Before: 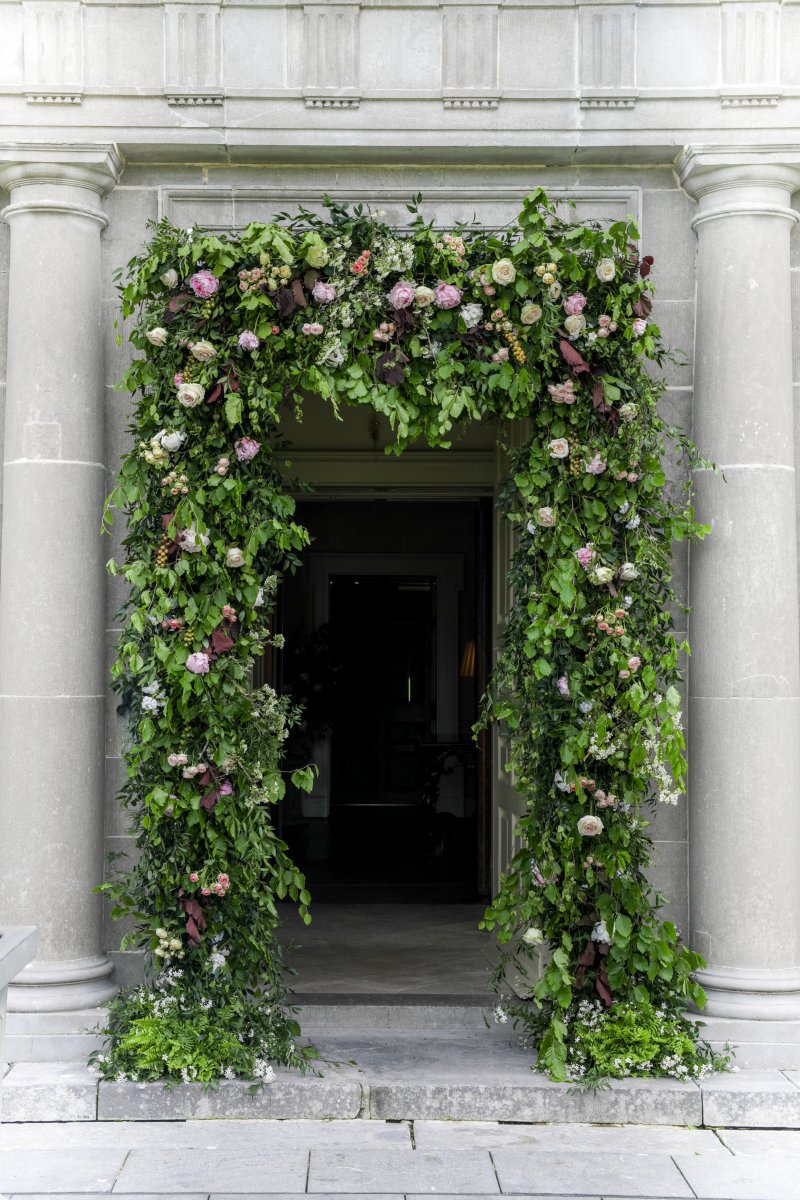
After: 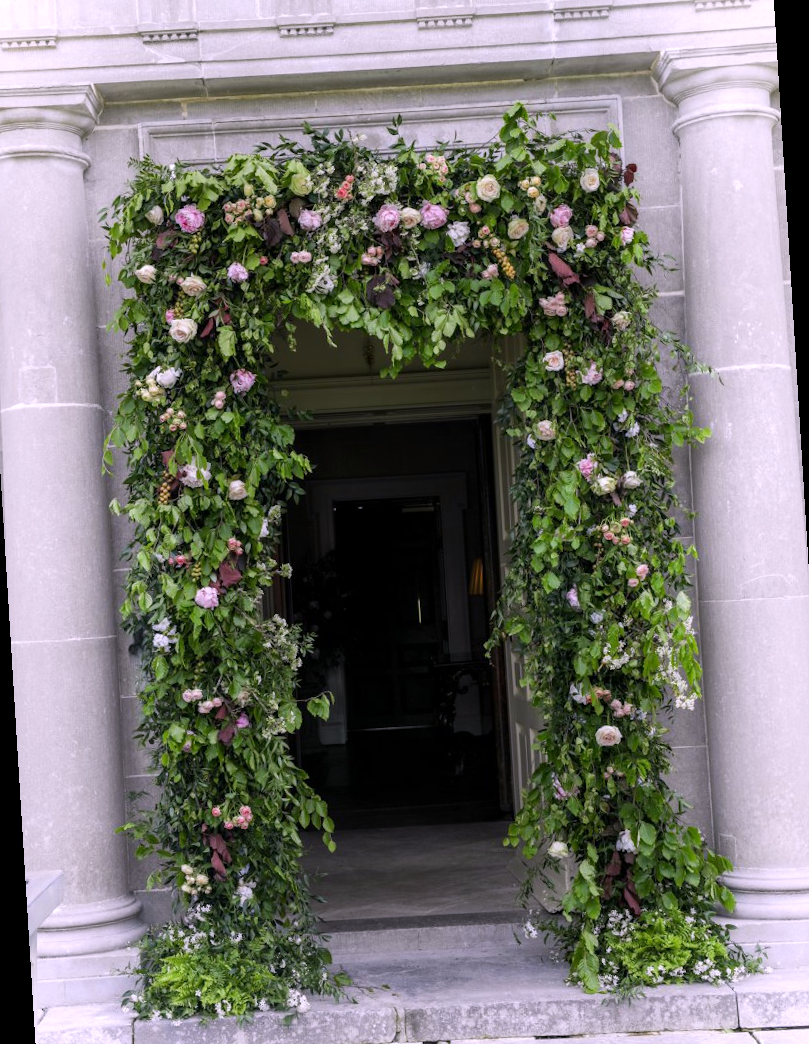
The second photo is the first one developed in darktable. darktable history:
white balance: red 1.066, blue 1.119
rotate and perspective: rotation -3.52°, crop left 0.036, crop right 0.964, crop top 0.081, crop bottom 0.919
